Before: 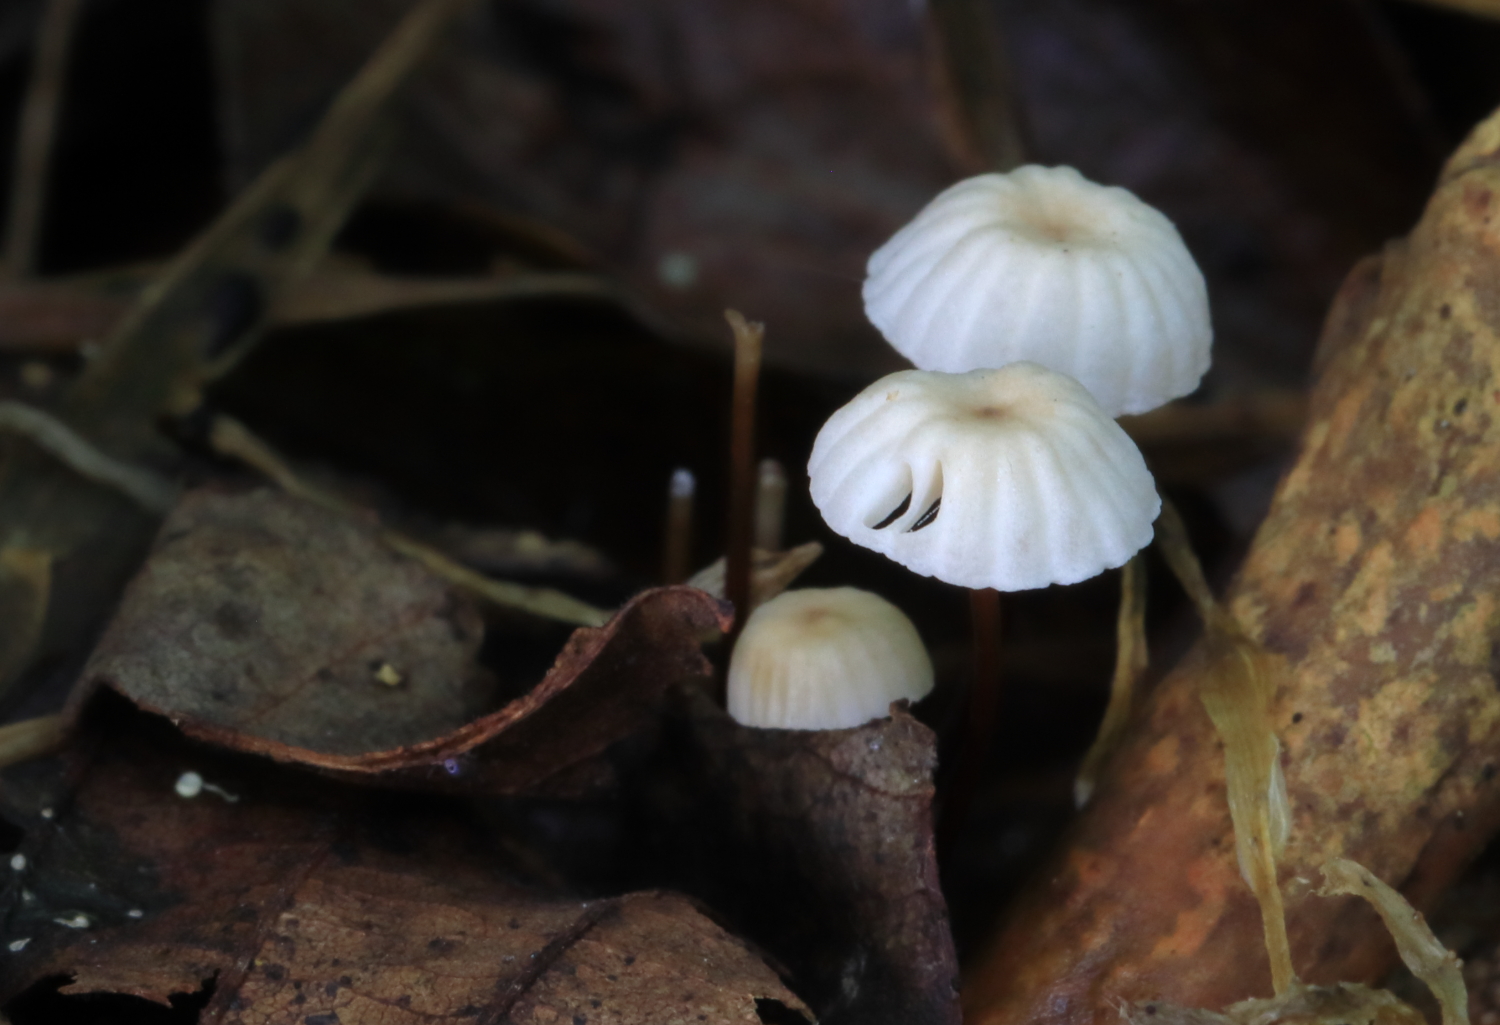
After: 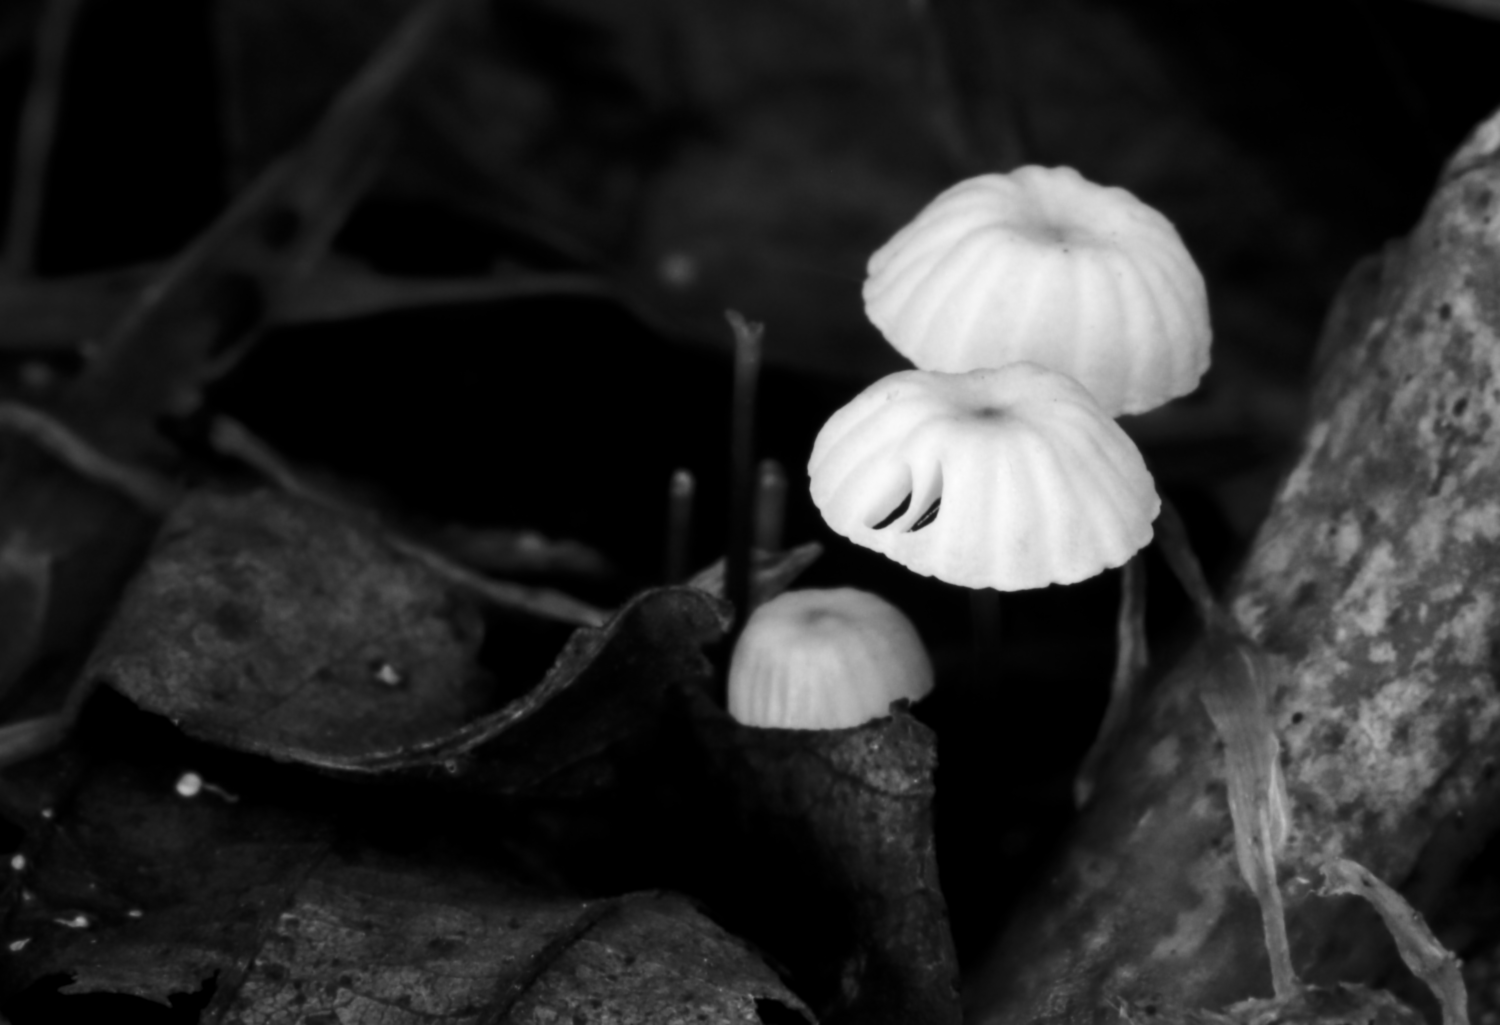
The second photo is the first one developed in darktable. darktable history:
contrast brightness saturation: saturation -1
monochrome: size 3.1
local contrast: highlights 100%, shadows 100%, detail 120%, midtone range 0.2
lowpass: radius 0.76, contrast 1.56, saturation 0, unbound 0
